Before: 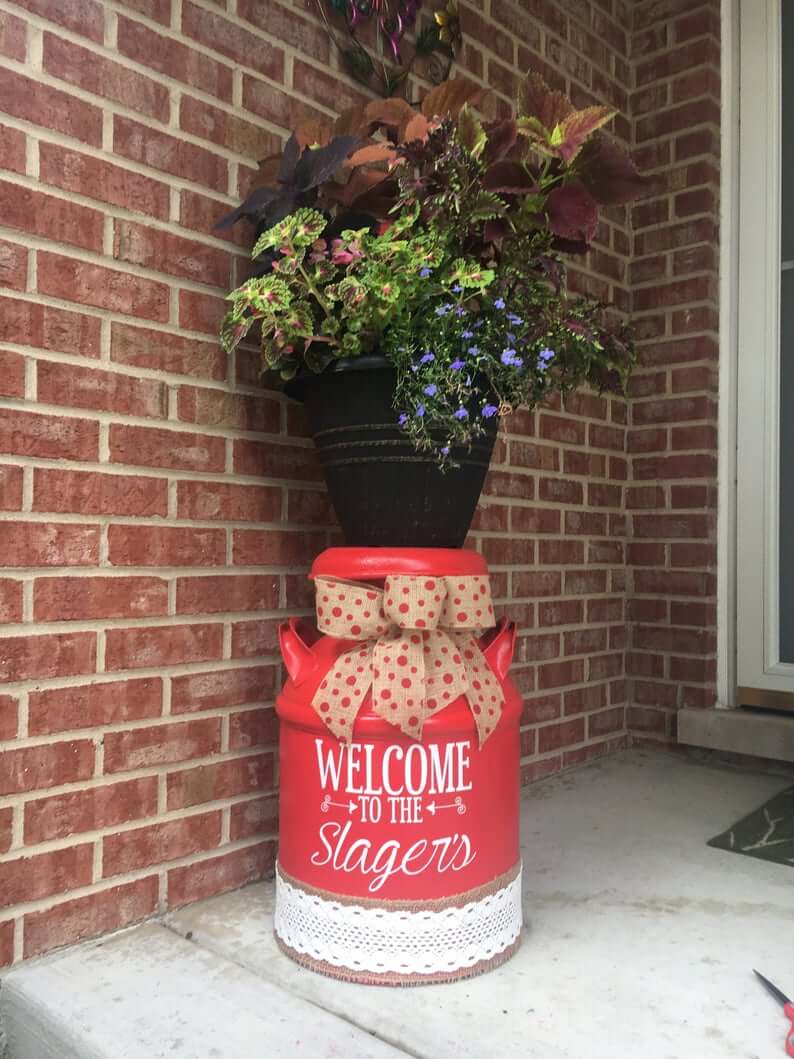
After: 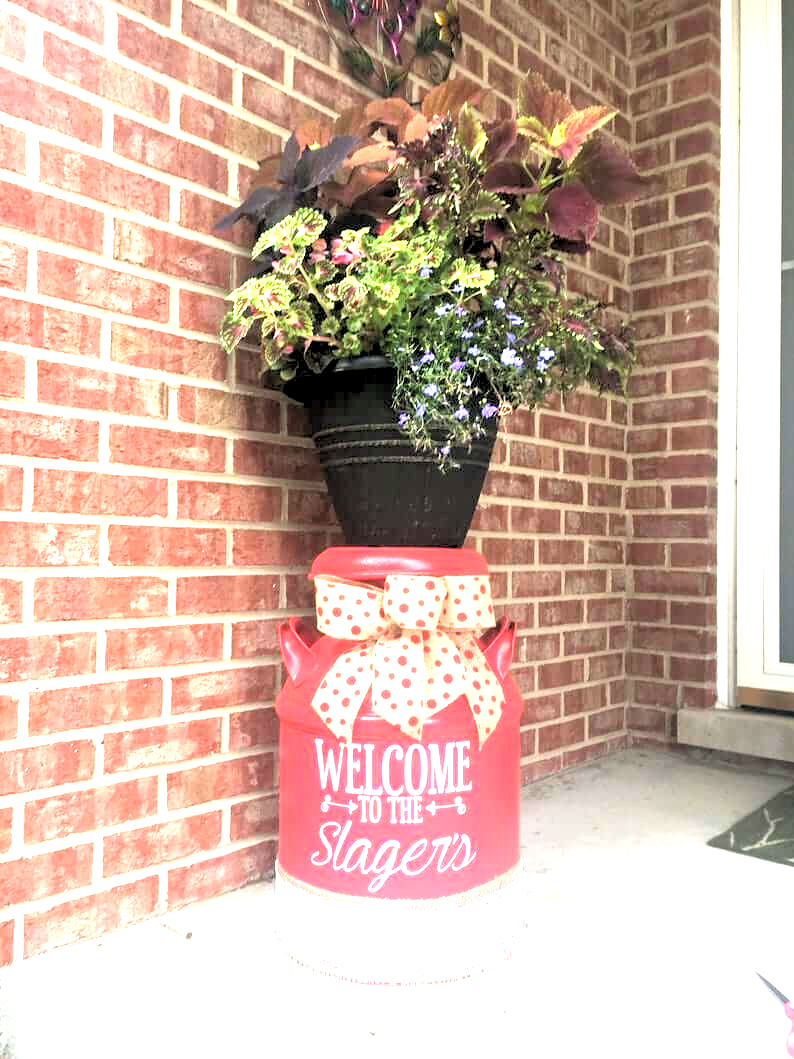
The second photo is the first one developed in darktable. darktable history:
exposure: black level correction 0, exposure 1.9 EV, compensate highlight preservation false
rgb levels: levels [[0.029, 0.461, 0.922], [0, 0.5, 1], [0, 0.5, 1]]
